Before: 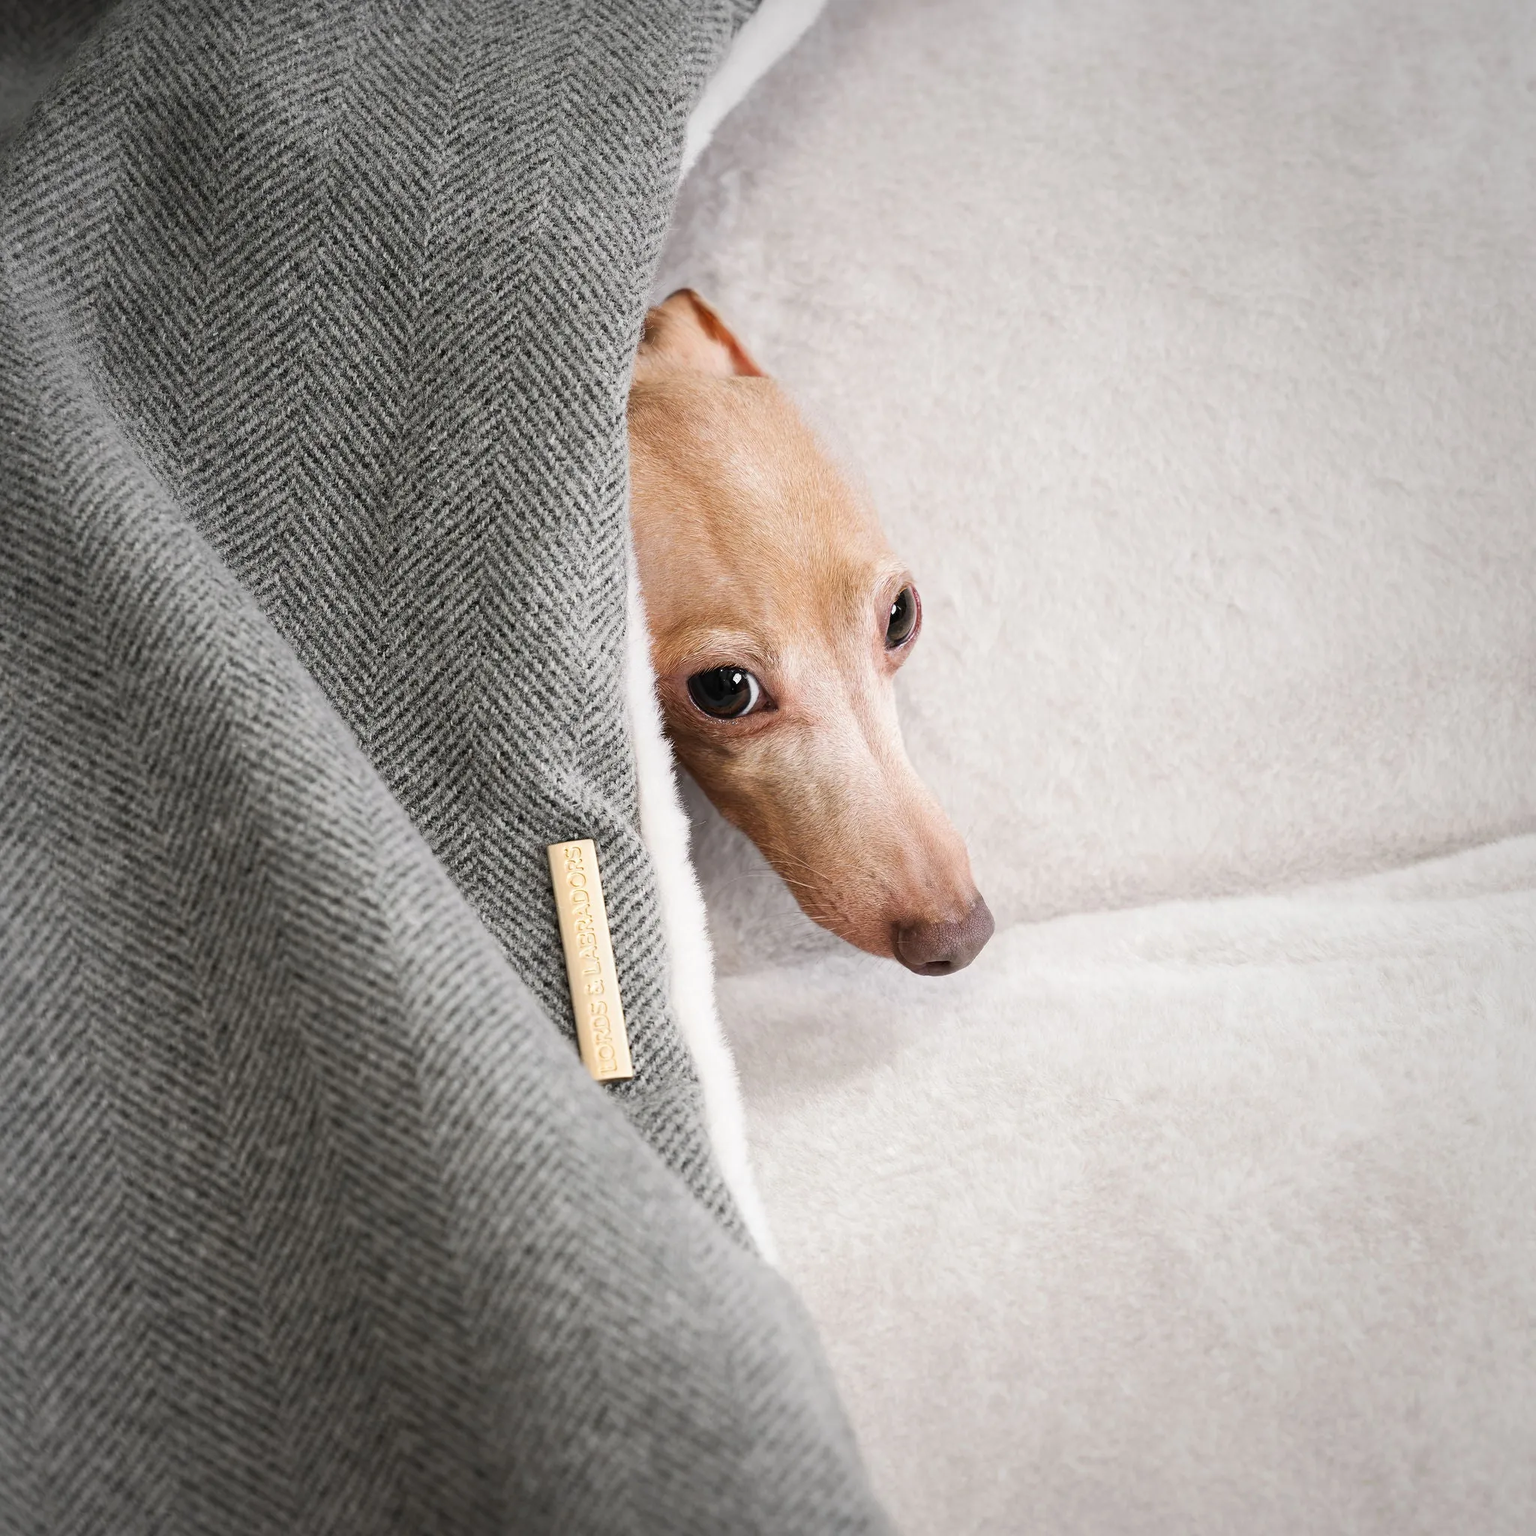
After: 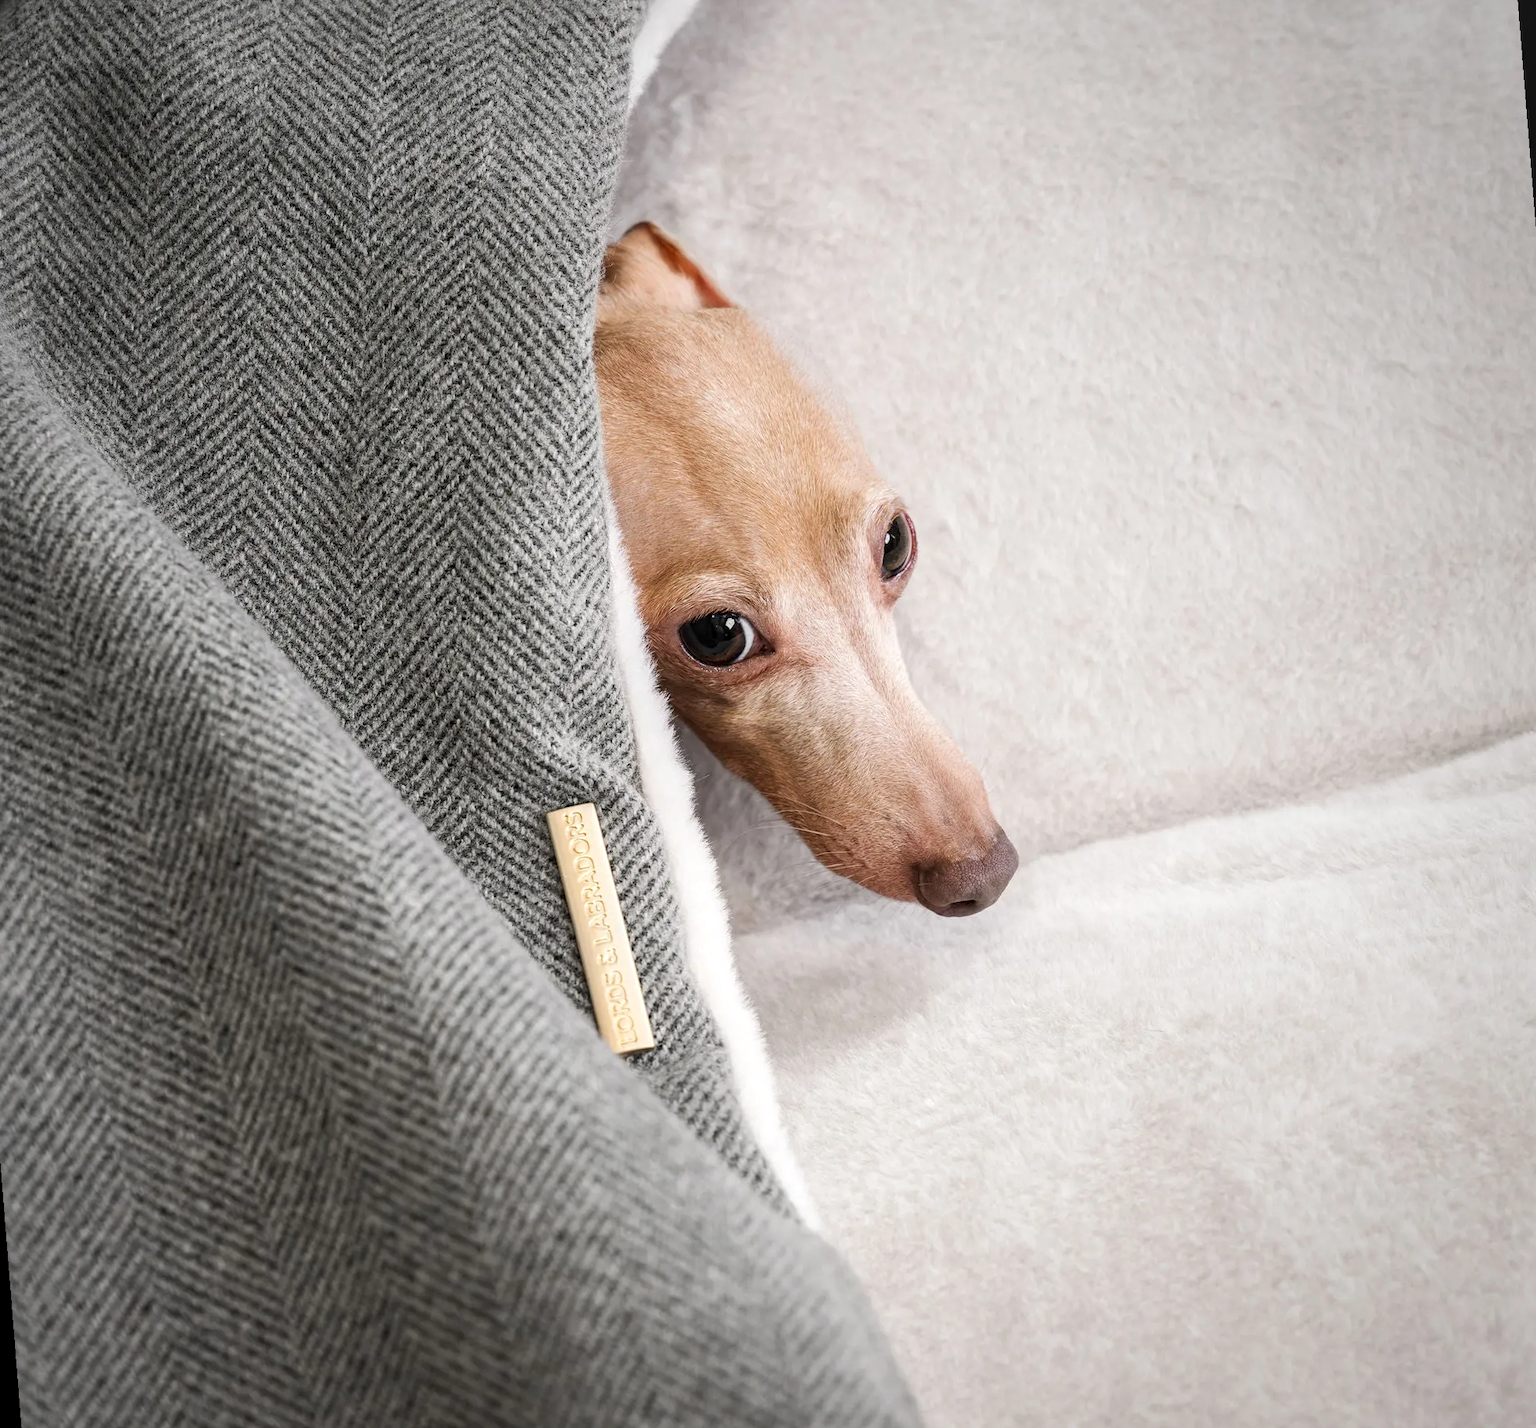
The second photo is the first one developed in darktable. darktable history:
local contrast: on, module defaults
rotate and perspective: rotation -4.57°, crop left 0.054, crop right 0.944, crop top 0.087, crop bottom 0.914
